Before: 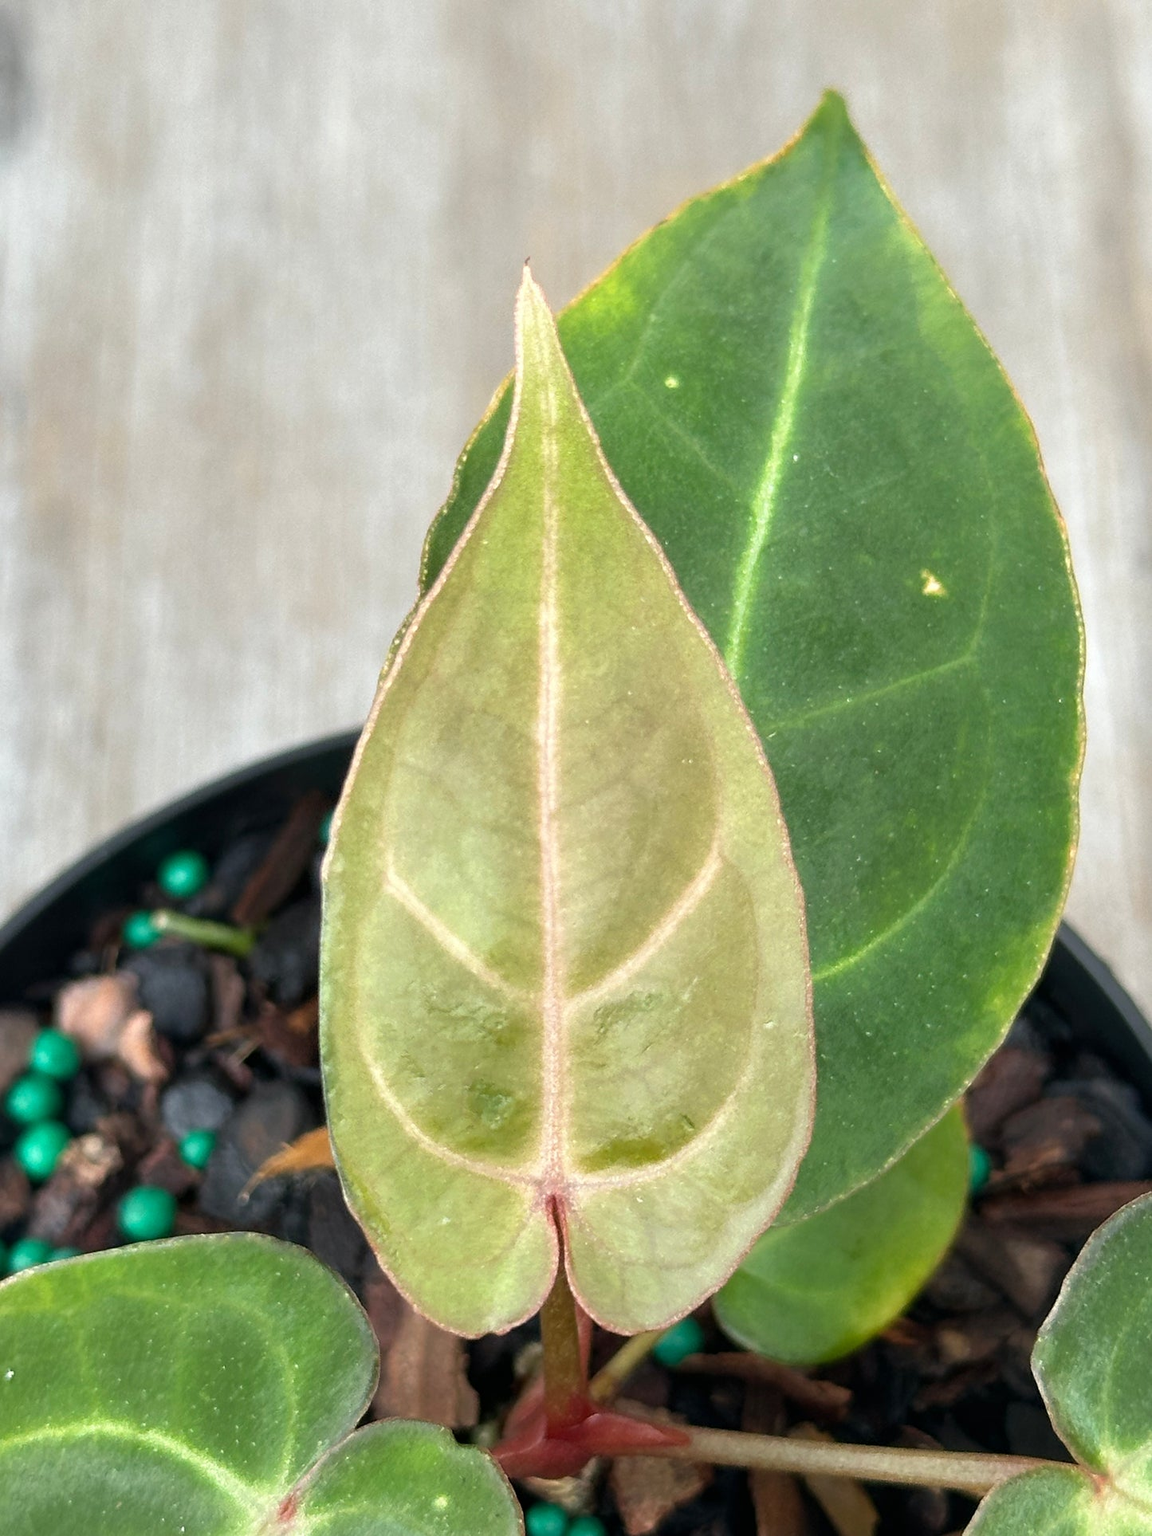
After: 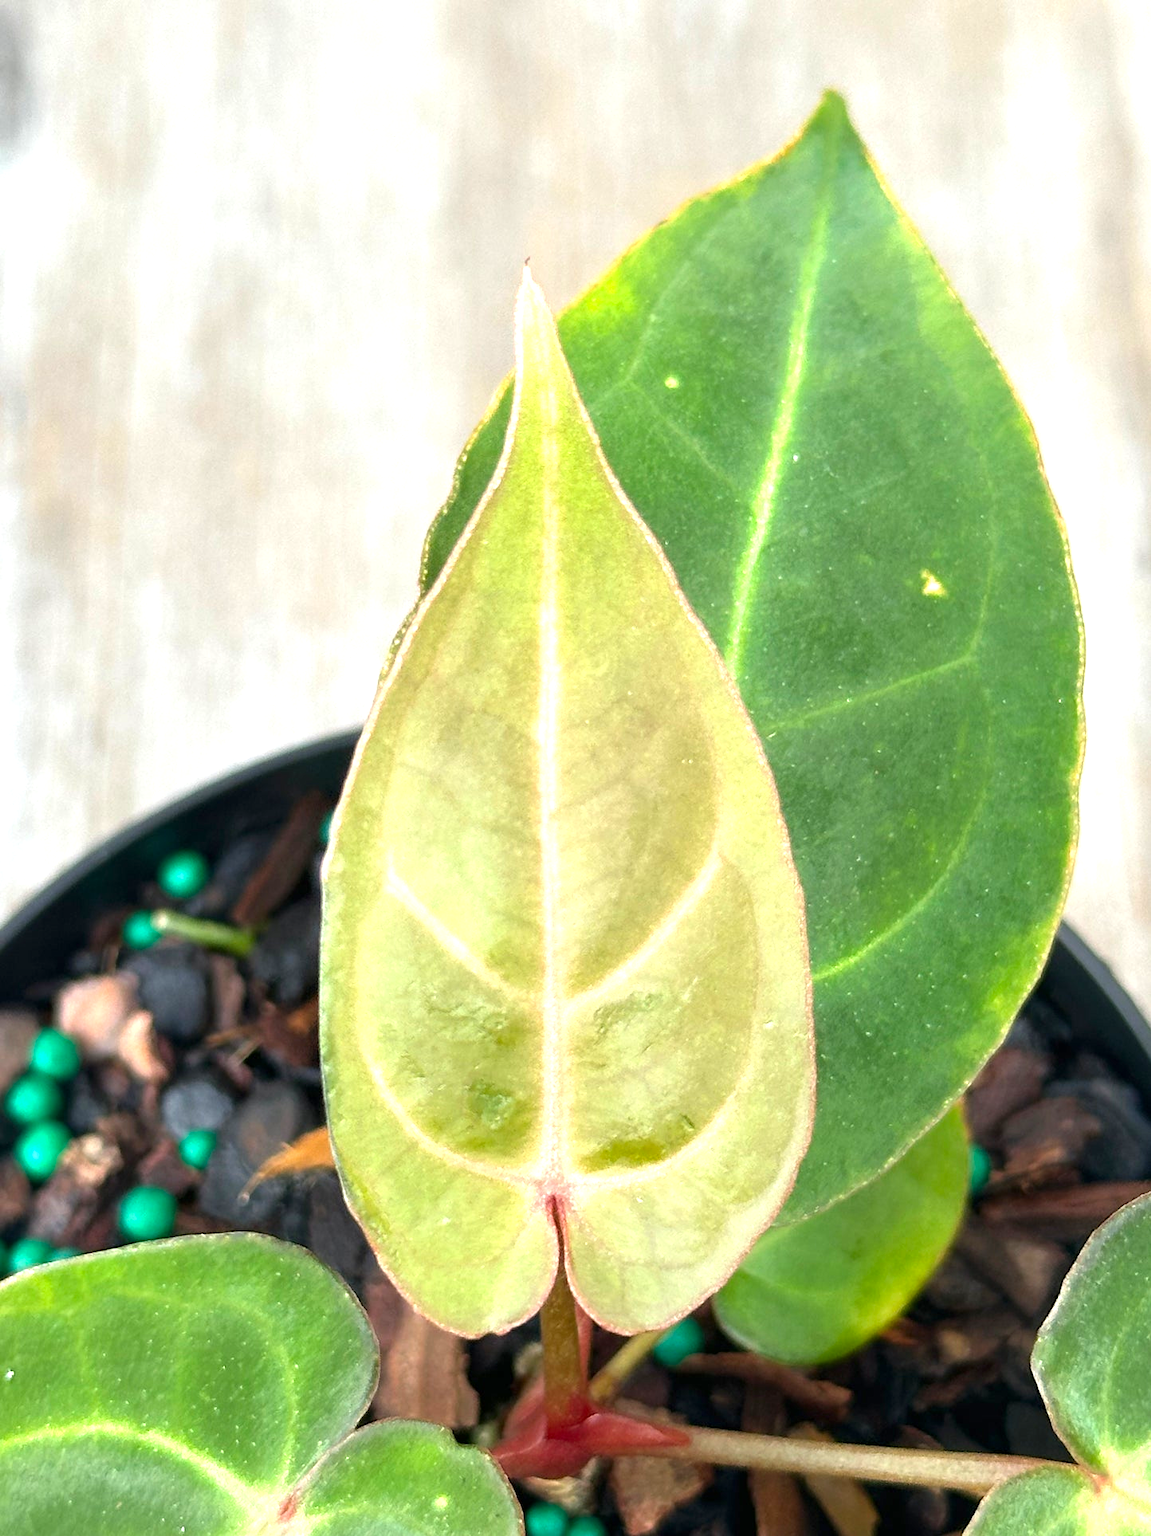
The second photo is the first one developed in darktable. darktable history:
exposure: exposure 0.667 EV, compensate highlight preservation false
contrast brightness saturation: contrast 0.036, saturation 0.163
tone equalizer: on, module defaults
